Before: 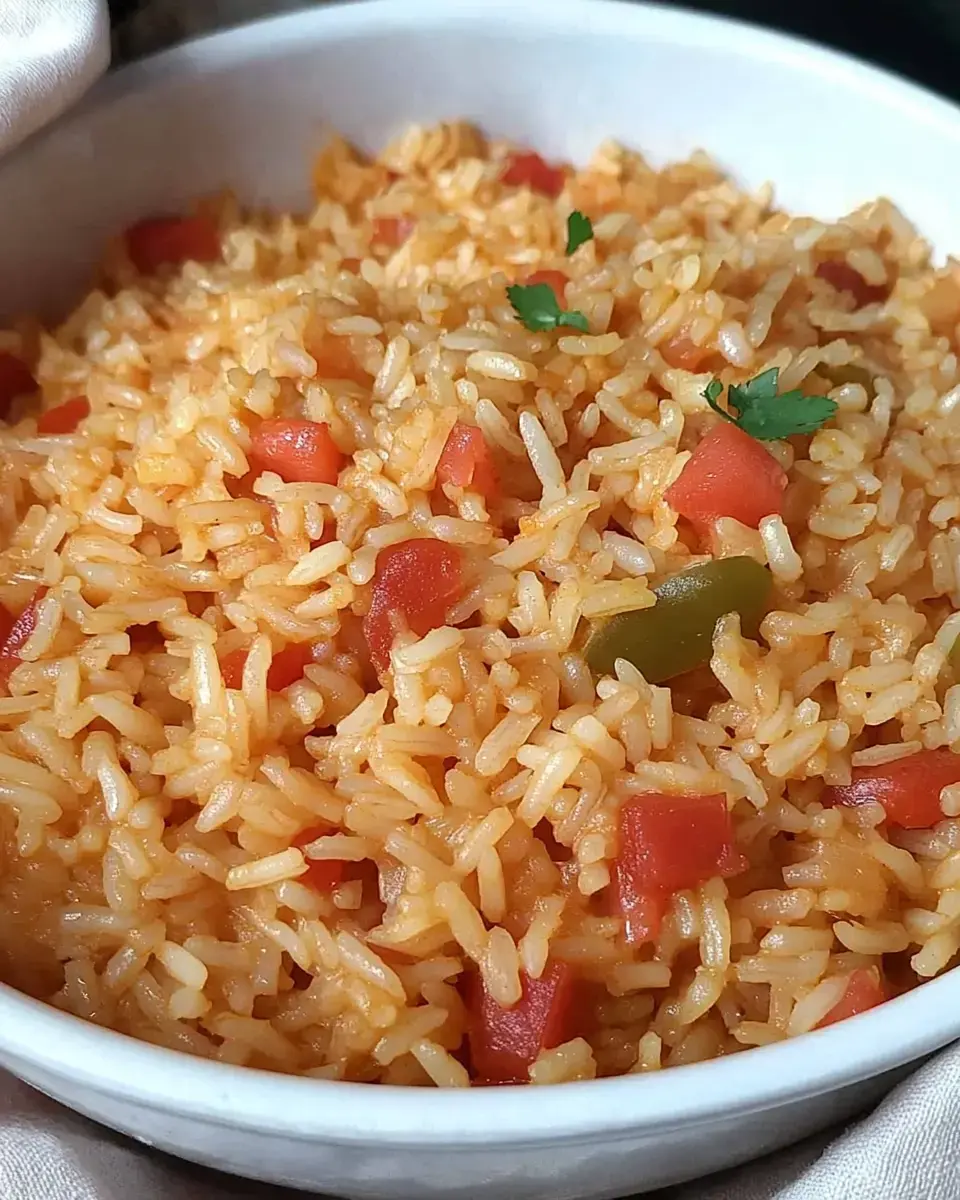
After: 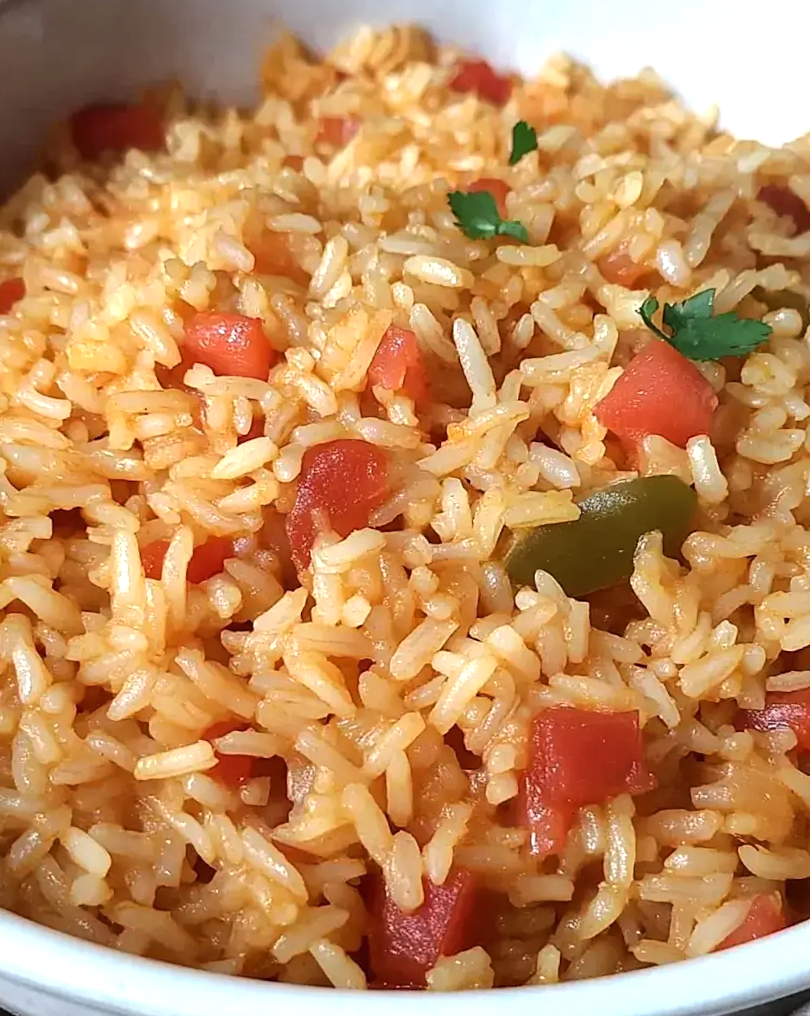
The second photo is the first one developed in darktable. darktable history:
tone equalizer: -8 EV -0.443 EV, -7 EV -0.424 EV, -6 EV -0.309 EV, -5 EV -0.234 EV, -3 EV 0.221 EV, -2 EV 0.305 EV, -1 EV 0.386 EV, +0 EV 0.411 EV, edges refinement/feathering 500, mask exposure compensation -1.57 EV, preserve details no
crop and rotate: angle -3.22°, left 5.031%, top 5.193%, right 4.733%, bottom 4.276%
